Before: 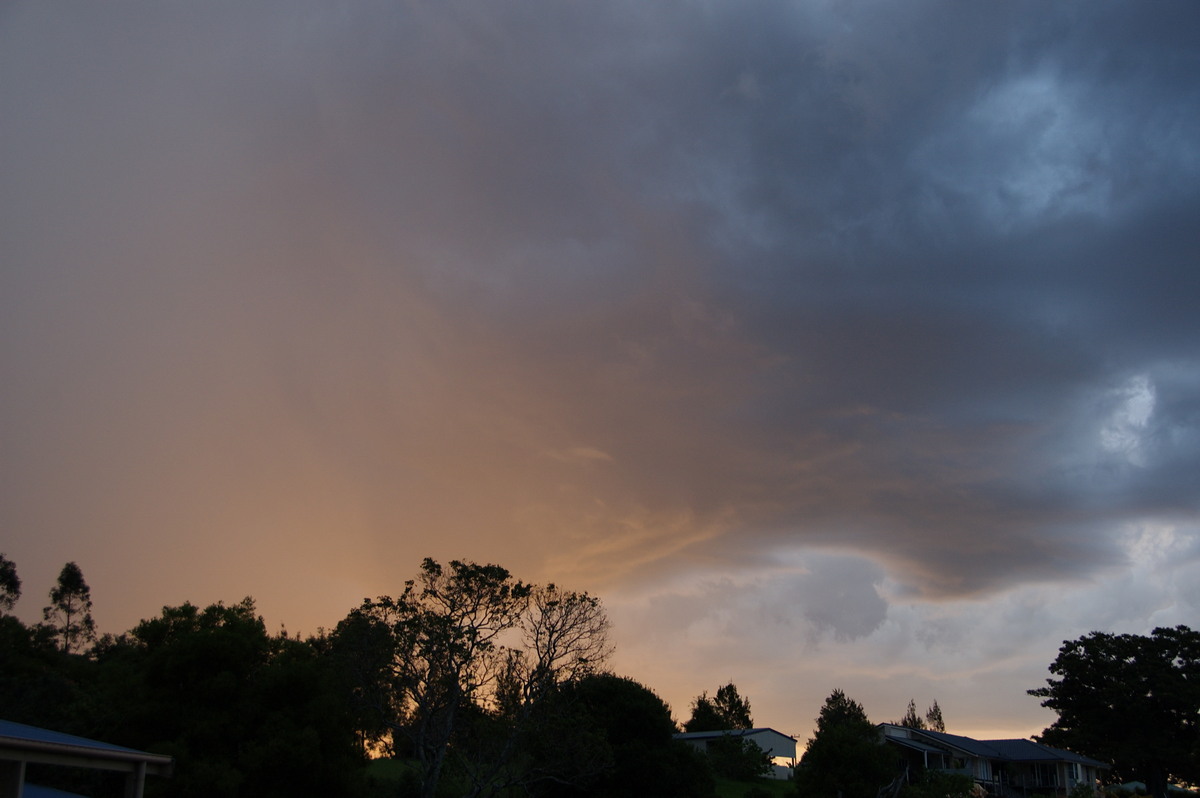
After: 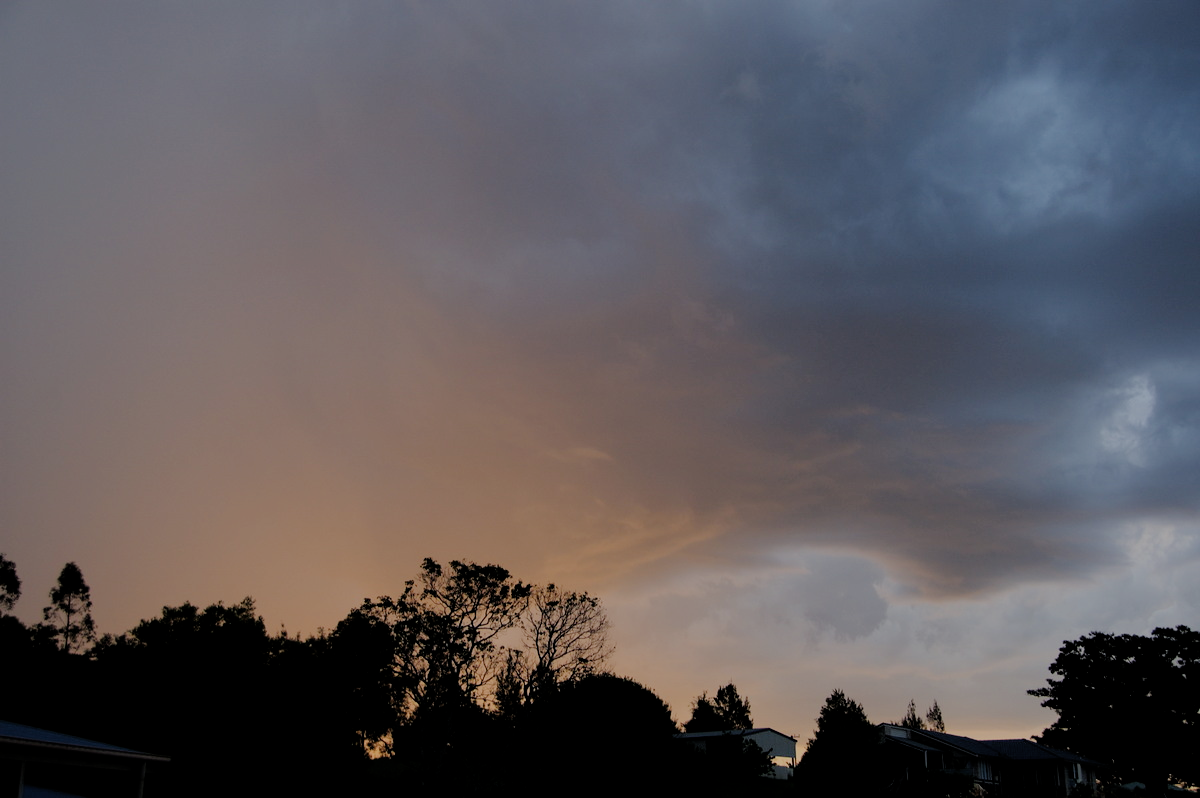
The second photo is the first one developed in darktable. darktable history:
filmic rgb: middle gray luminance 18.08%, black relative exposure -7.5 EV, white relative exposure 8.46 EV, target black luminance 0%, hardness 2.23, latitude 18.57%, contrast 0.889, highlights saturation mix 5.71%, shadows ↔ highlights balance 10.37%
